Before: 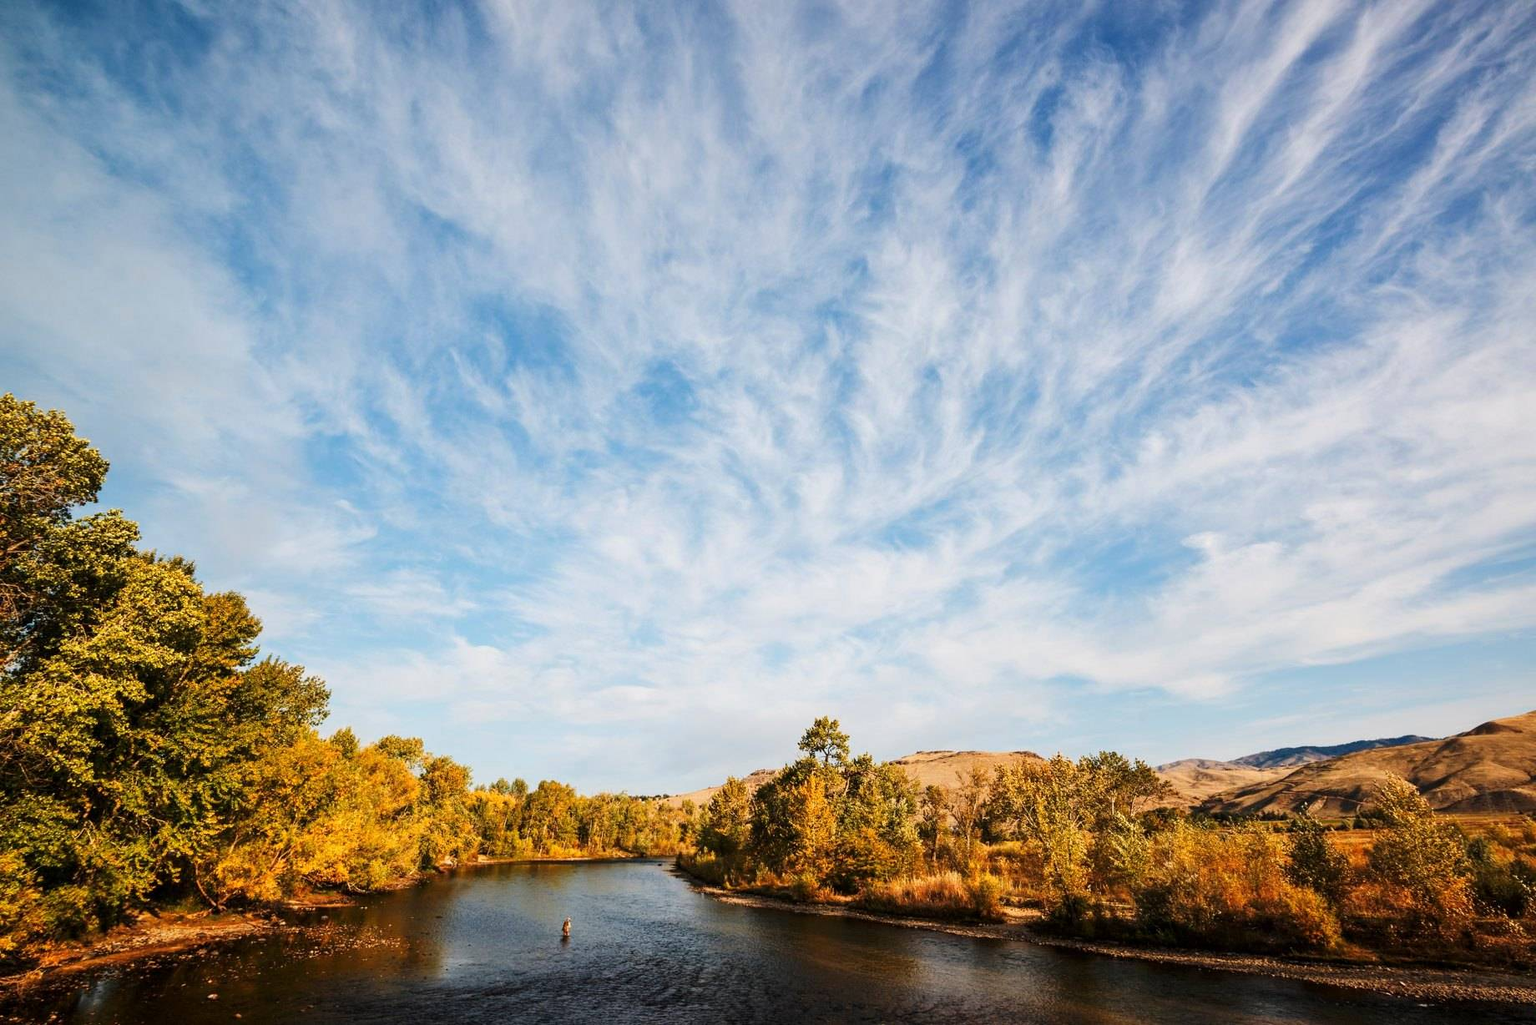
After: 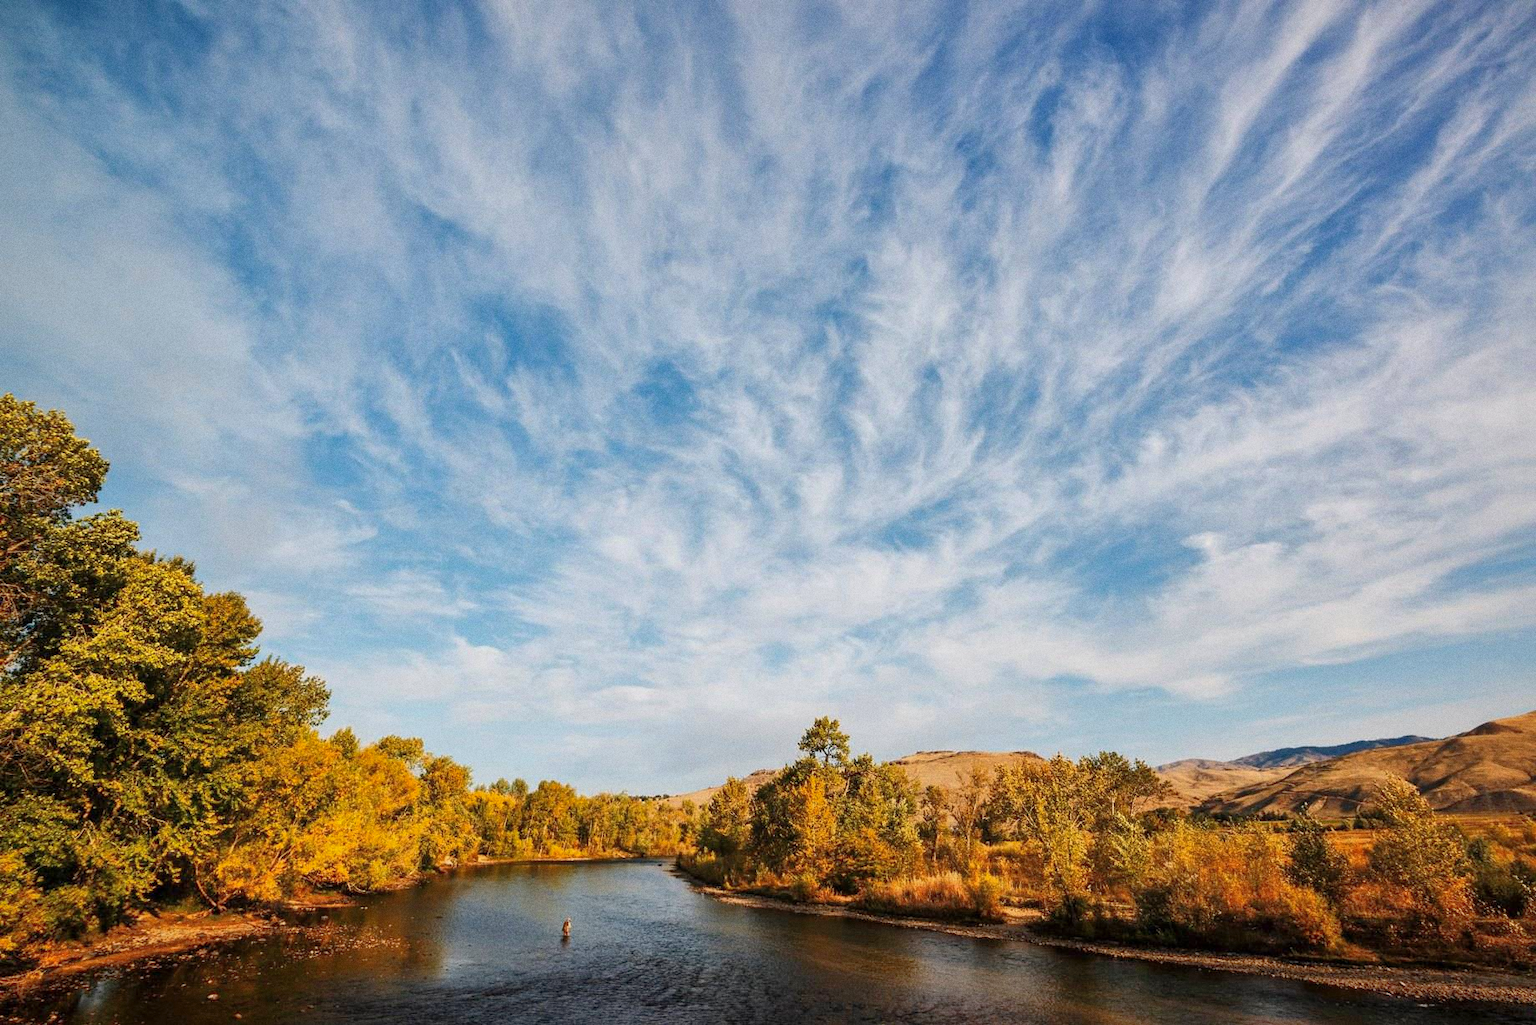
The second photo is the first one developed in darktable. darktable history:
shadows and highlights: on, module defaults
grain: coarseness 0.09 ISO
